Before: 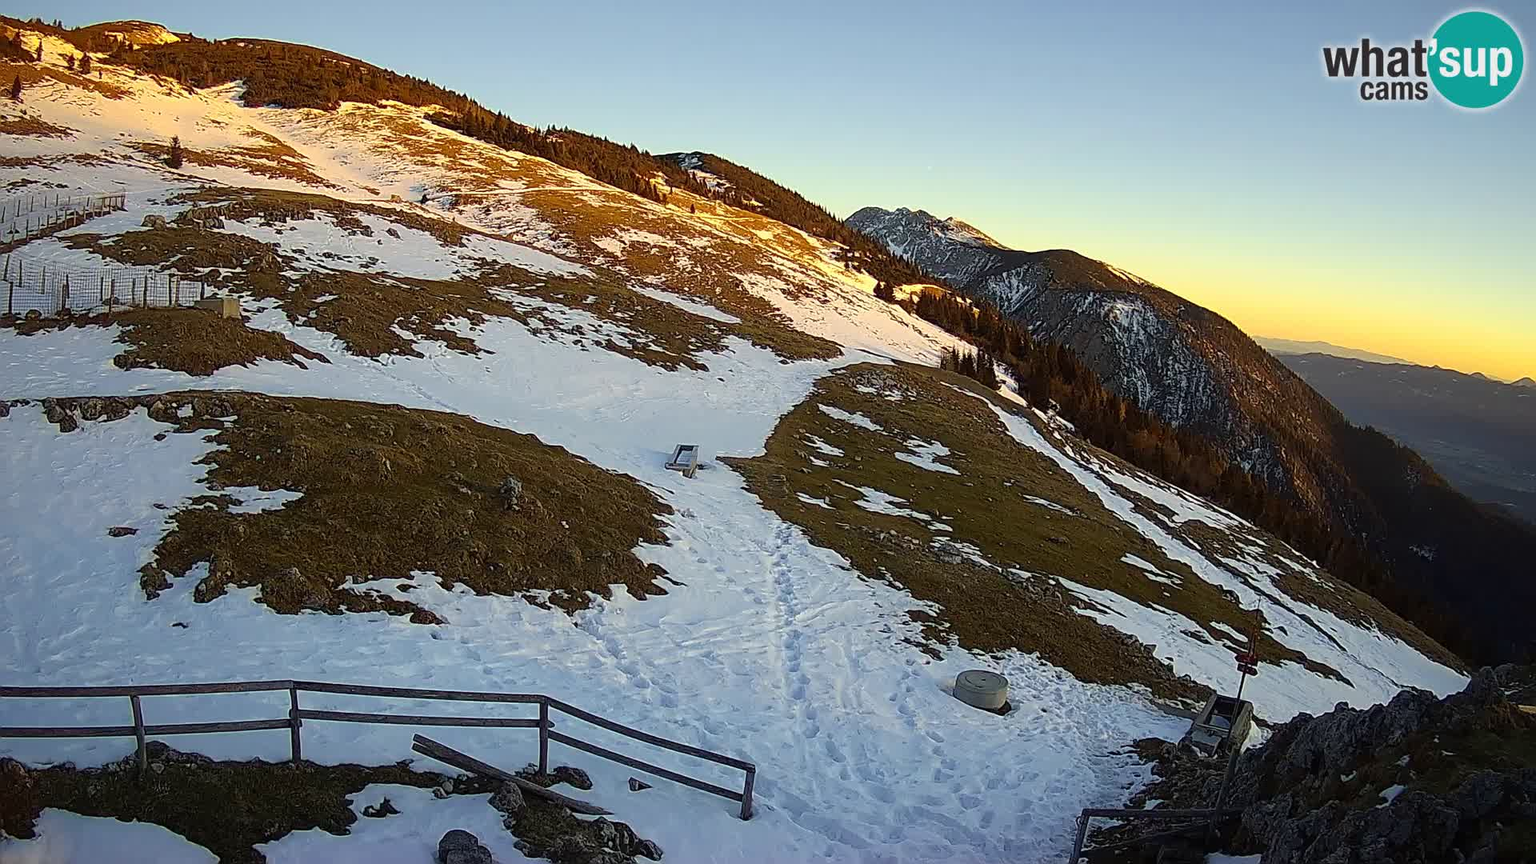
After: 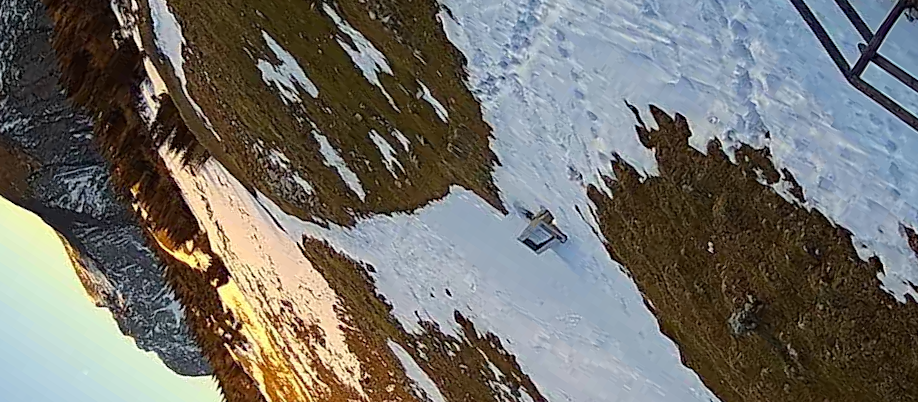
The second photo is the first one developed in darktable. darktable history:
crop and rotate: angle 146.95°, left 9.114%, top 15.632%, right 4.429%, bottom 17.077%
haze removal: compatibility mode true, adaptive false
